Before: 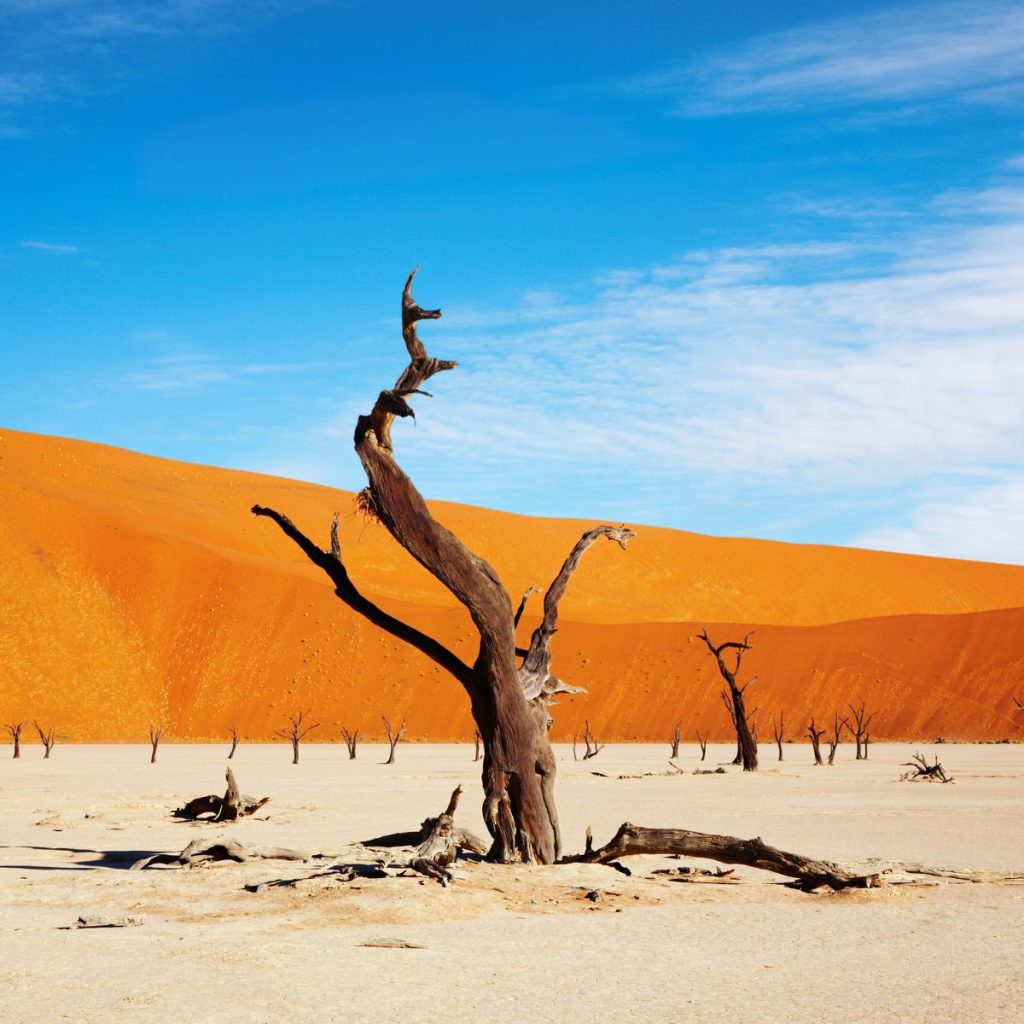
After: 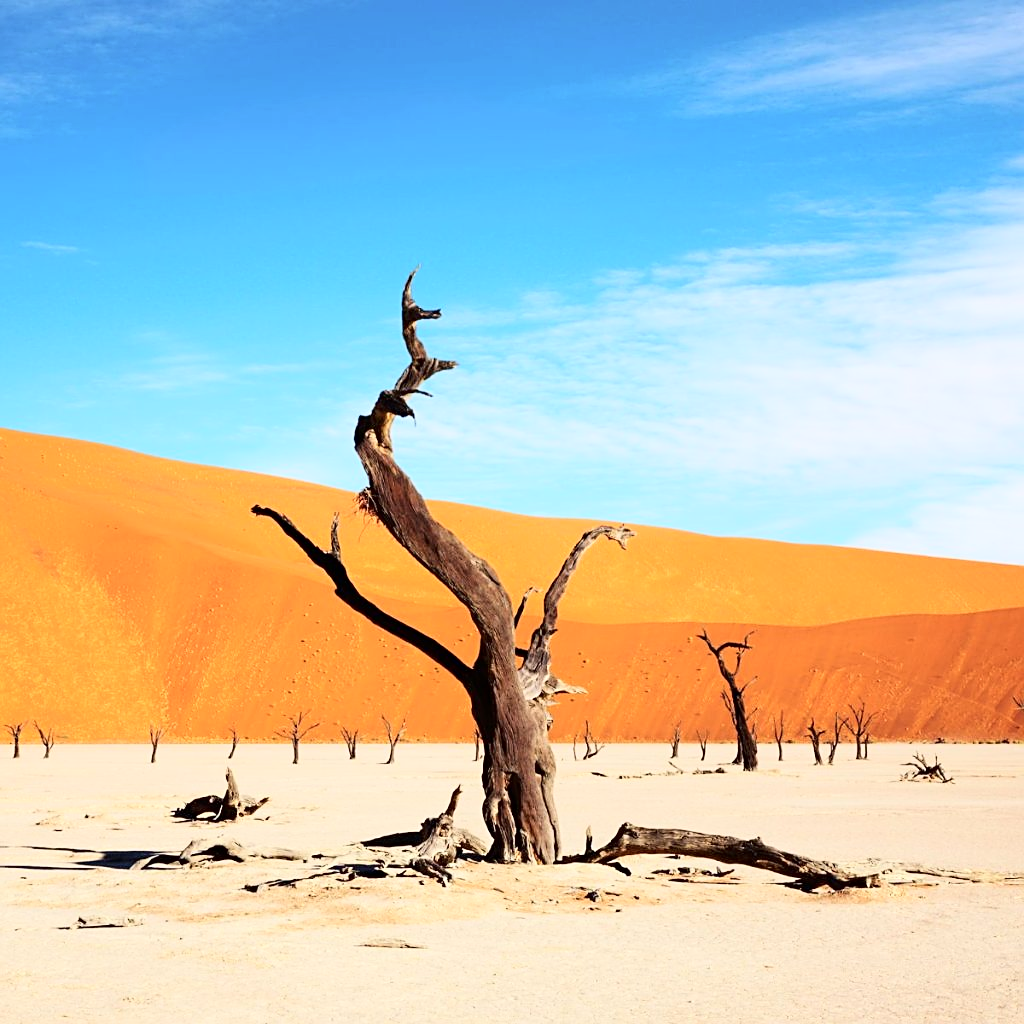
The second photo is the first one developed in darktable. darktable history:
sharpen: on, module defaults
tone curve: curves: ch0 [(0, 0) (0.004, 0.001) (0.133, 0.132) (0.325, 0.395) (0.455, 0.565) (0.832, 0.925) (1, 1)], color space Lab, independent channels, preserve colors none
